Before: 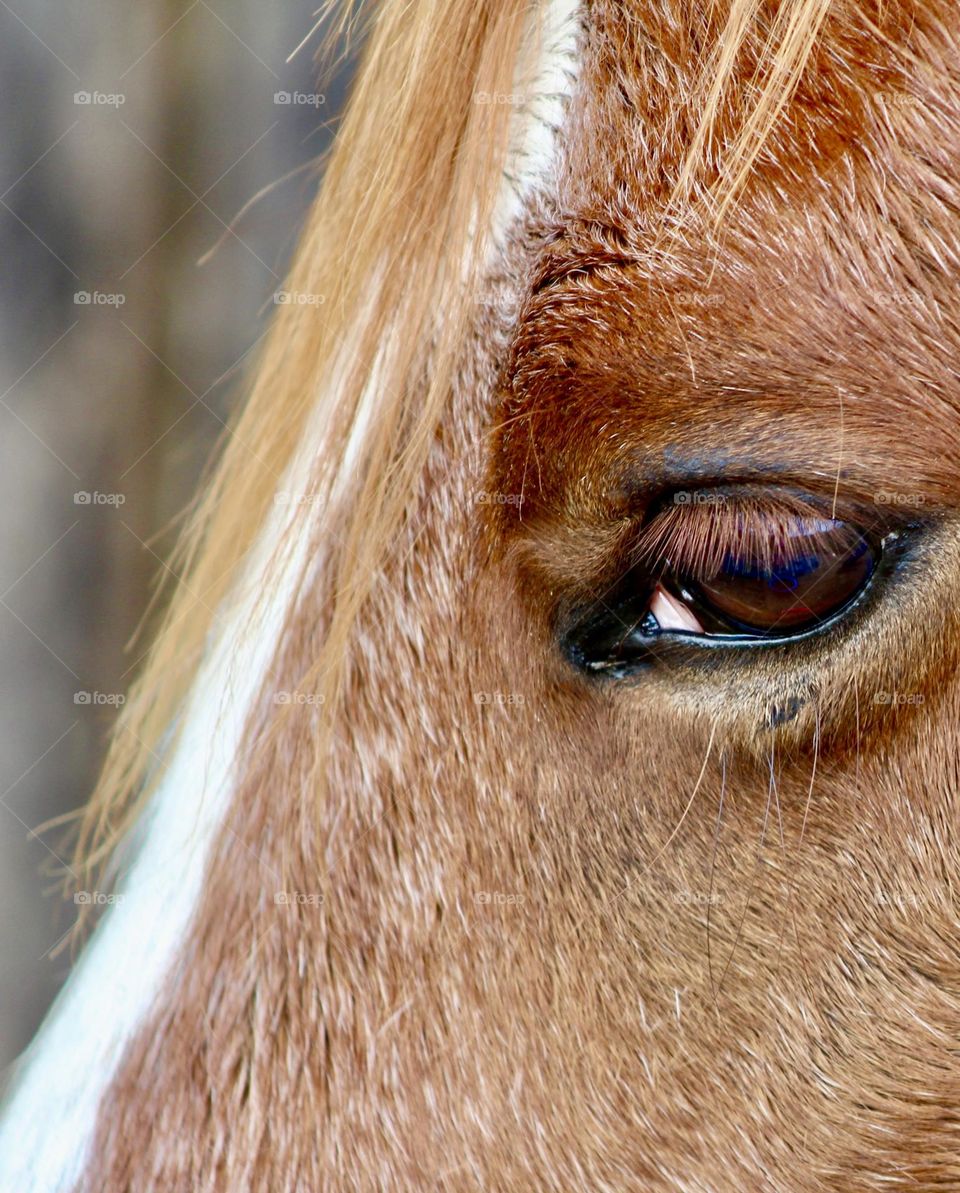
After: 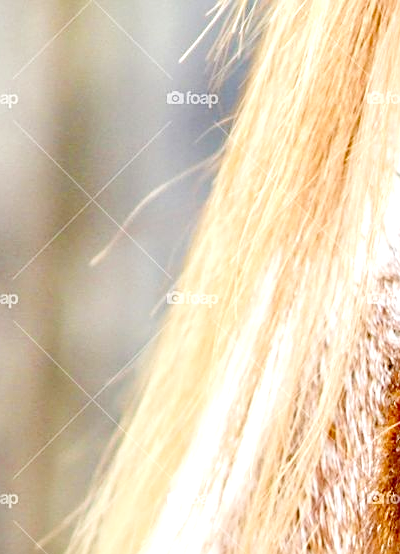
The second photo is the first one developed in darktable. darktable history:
sharpen: on, module defaults
exposure: exposure 1.156 EV, compensate exposure bias true, compensate highlight preservation false
crop and rotate: left 11.207%, top 0.053%, right 47.119%, bottom 53.461%
tone curve: curves: ch0 [(0, 0.021) (0.049, 0.044) (0.152, 0.14) (0.328, 0.377) (0.473, 0.543) (0.641, 0.705) (0.868, 0.887) (1, 0.969)]; ch1 [(0, 0) (0.302, 0.331) (0.427, 0.433) (0.472, 0.47) (0.502, 0.503) (0.522, 0.526) (0.564, 0.591) (0.602, 0.632) (0.677, 0.701) (0.859, 0.885) (1, 1)]; ch2 [(0, 0) (0.33, 0.301) (0.447, 0.44) (0.487, 0.496) (0.502, 0.516) (0.535, 0.554) (0.565, 0.598) (0.618, 0.629) (1, 1)], preserve colors none
